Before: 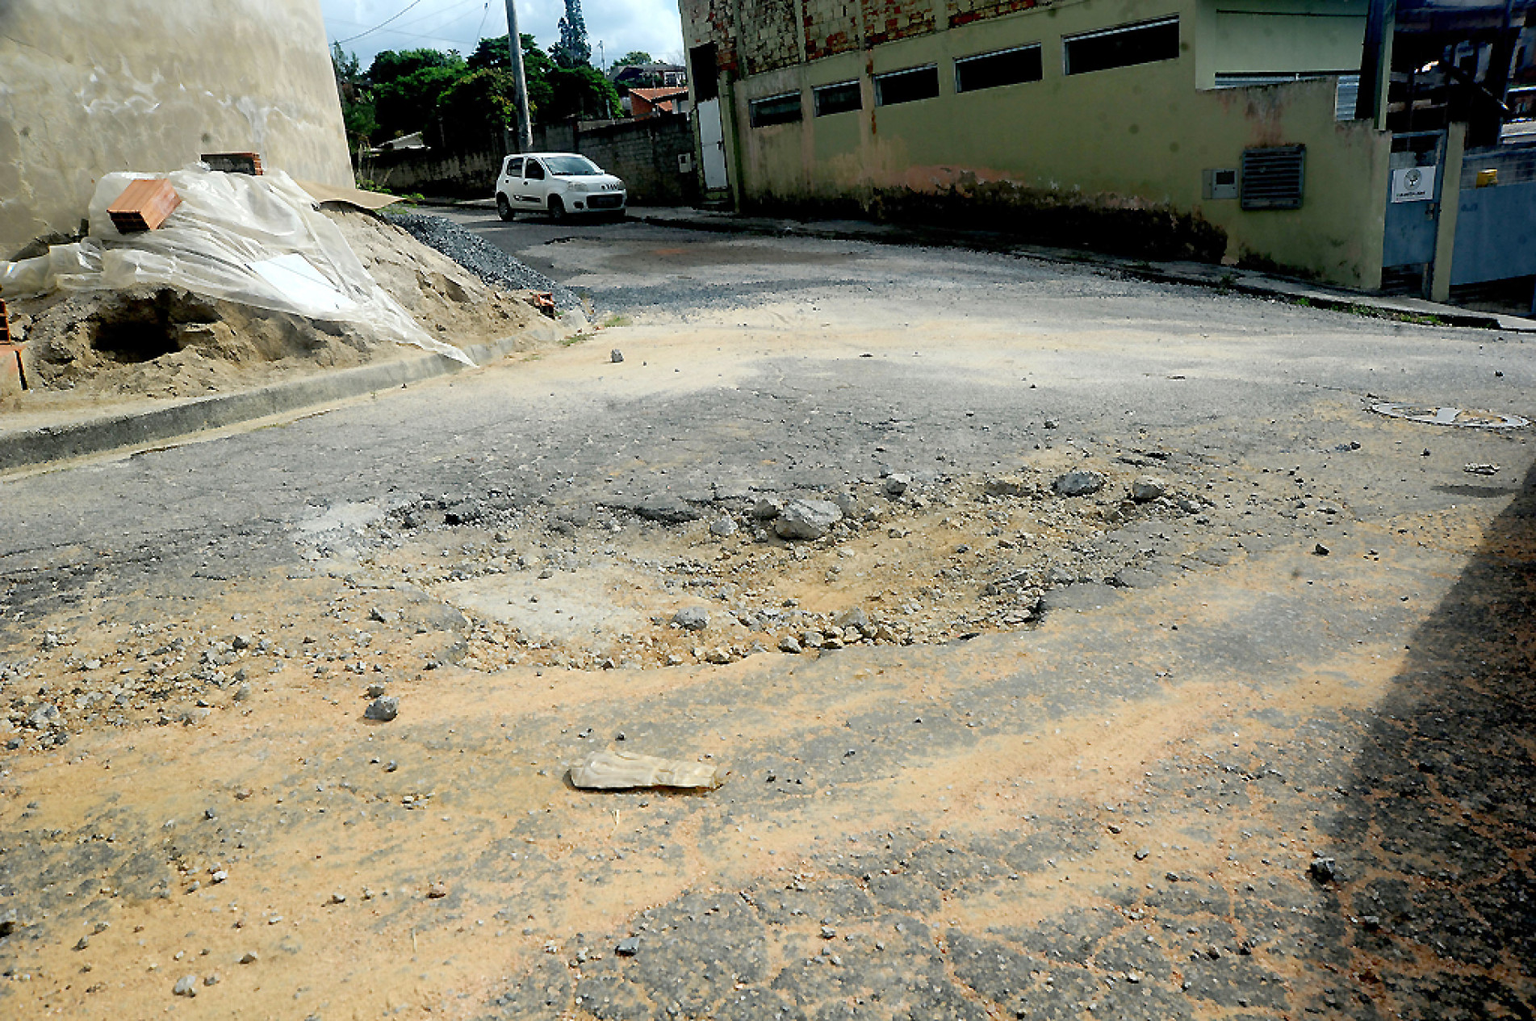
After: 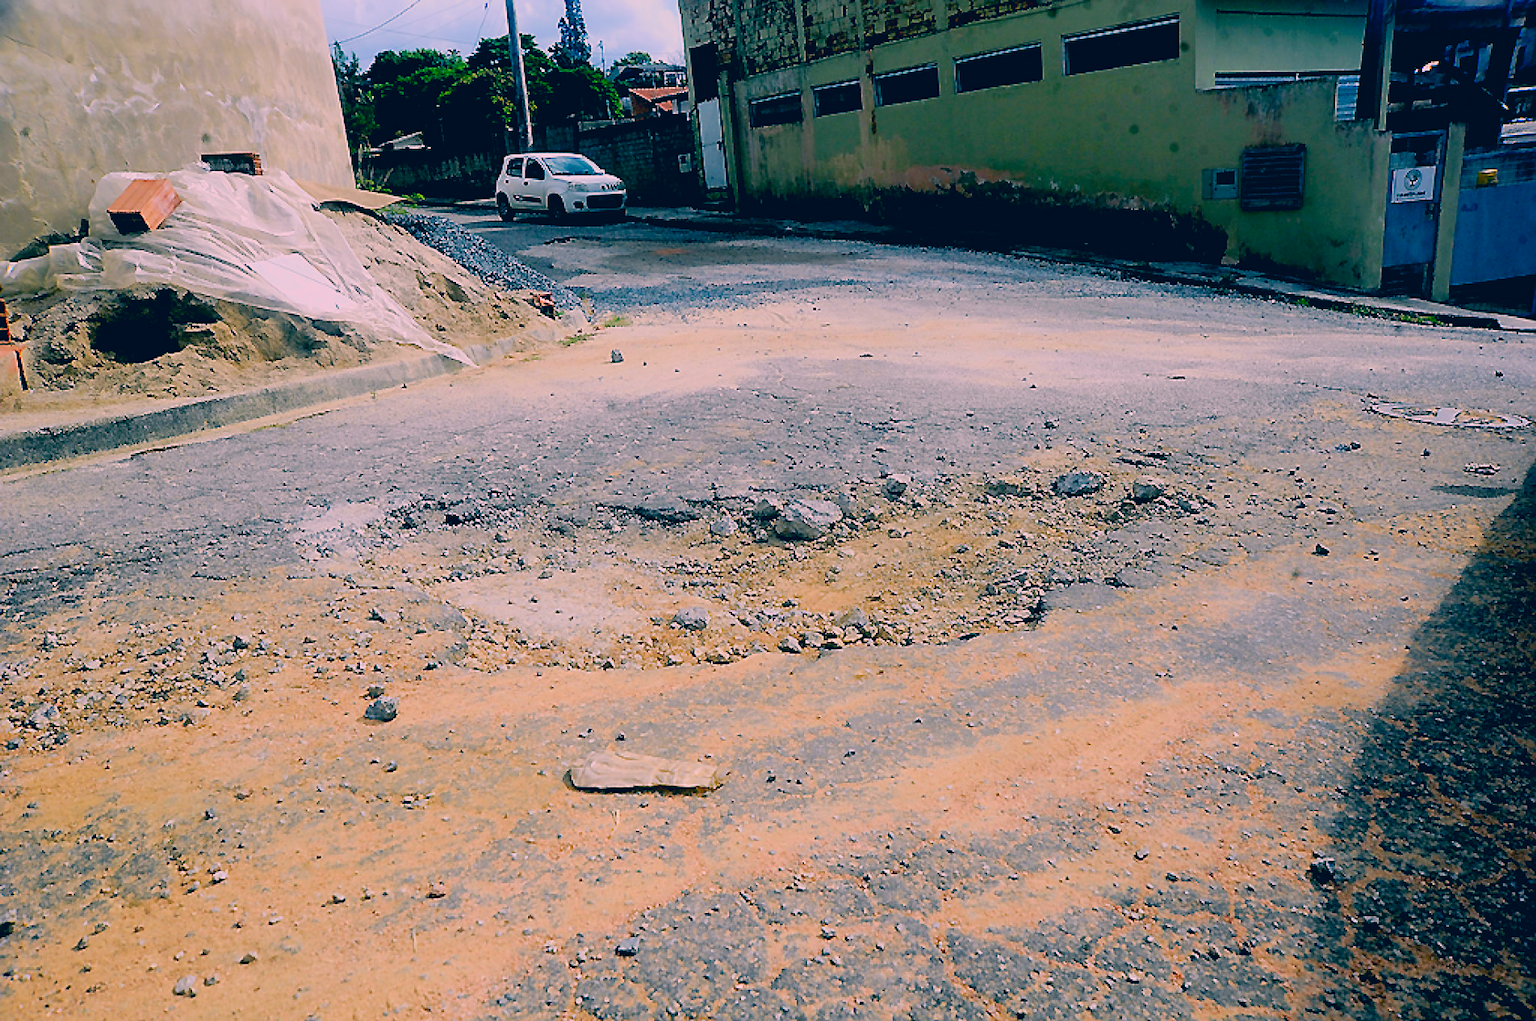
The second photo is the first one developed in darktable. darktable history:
color correction: highlights a* 16.55, highlights b* 0.239, shadows a* -14.87, shadows b* -14.16, saturation 1.54
filmic rgb: black relative exposure -7.65 EV, white relative exposure 4.56 EV, threshold 5.96 EV, hardness 3.61, enable highlight reconstruction true
sharpen: on, module defaults
